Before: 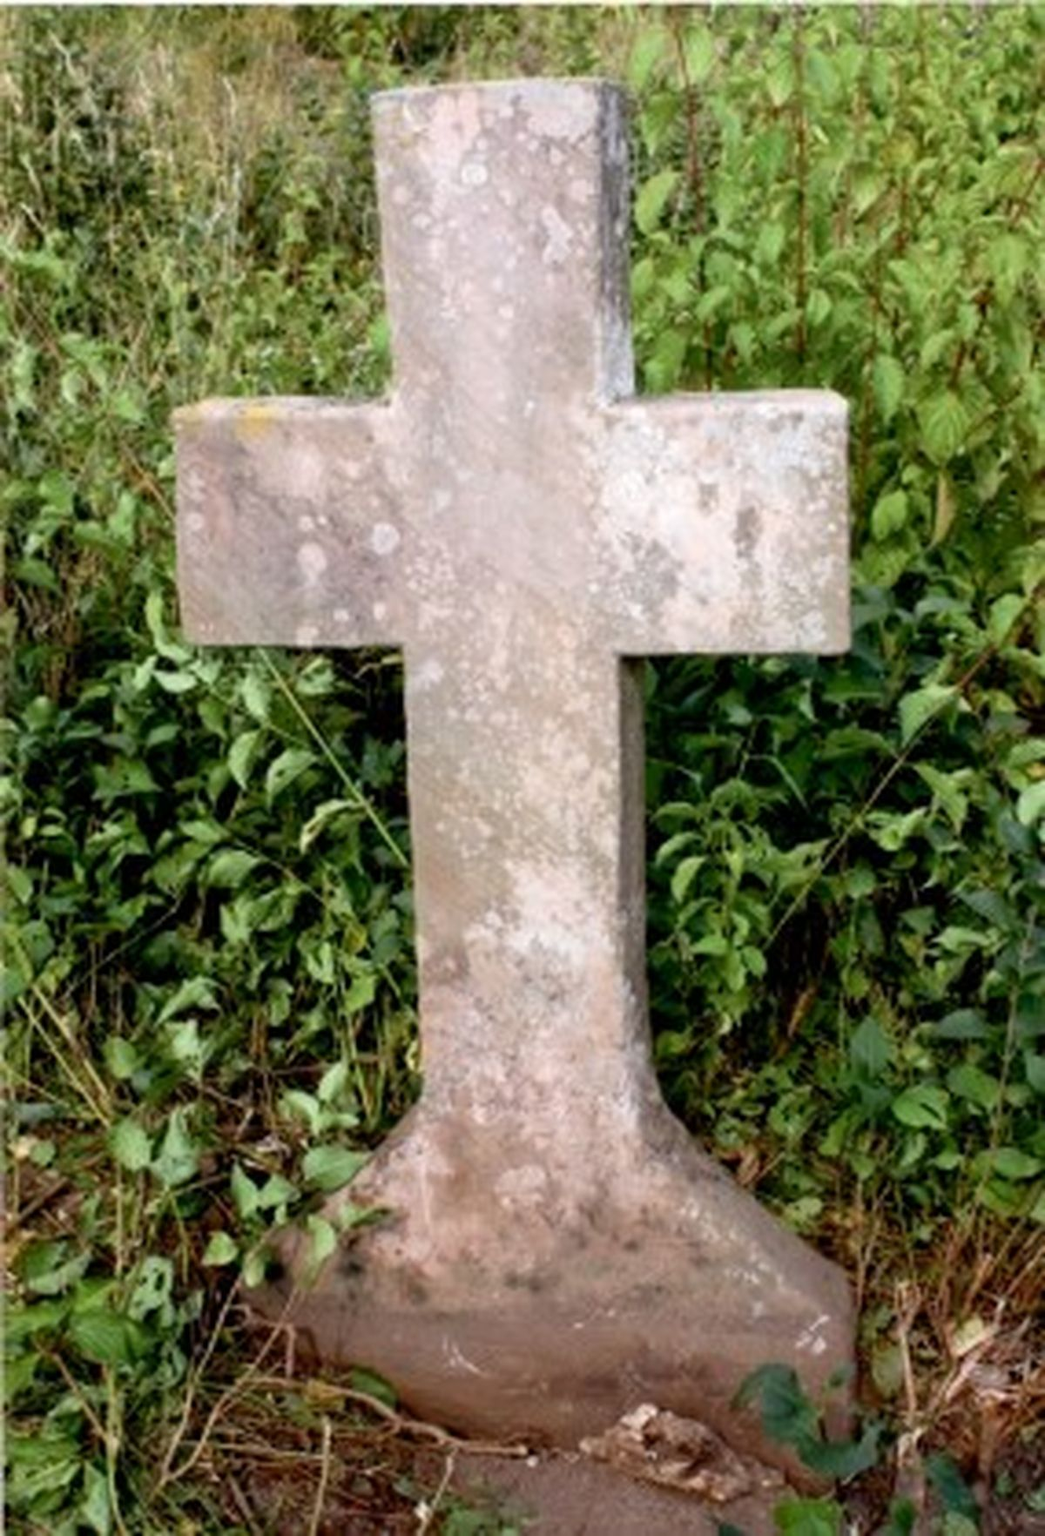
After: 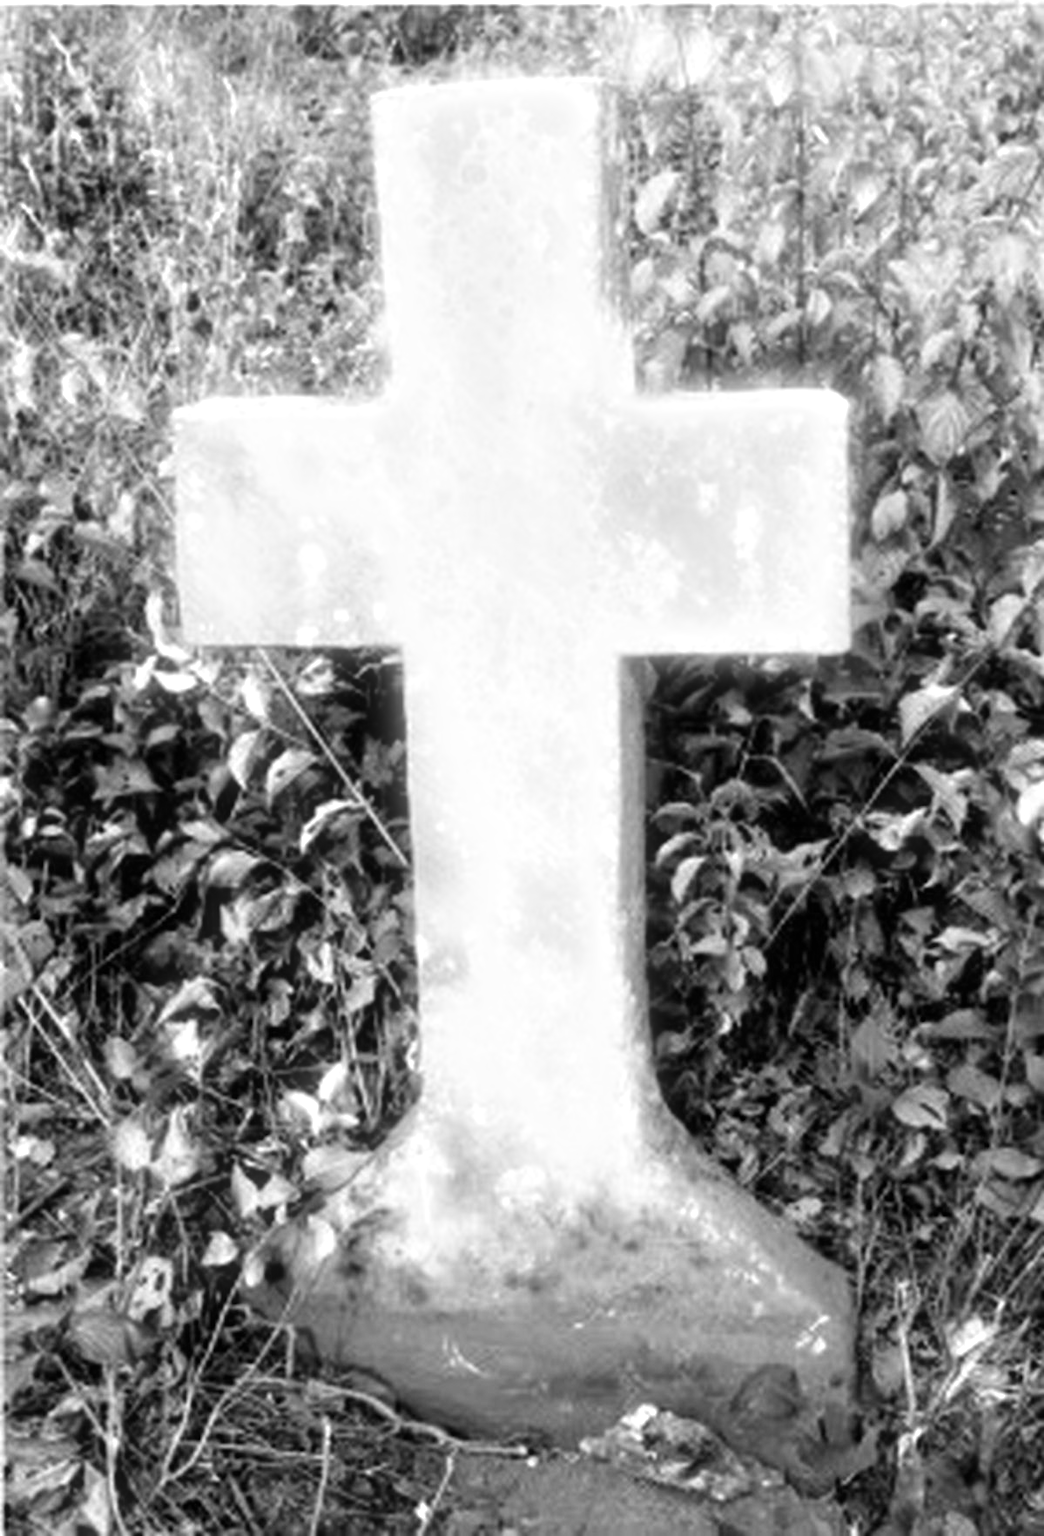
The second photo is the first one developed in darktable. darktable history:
exposure: black level correction 0, exposure 0.7 EV, compensate exposure bias true, compensate highlight preservation false
monochrome: a -6.99, b 35.61, size 1.4
bloom: size 5%, threshold 95%, strength 15%
color balance: lift [1, 1.001, 0.999, 1.001], gamma [1, 1.004, 1.007, 0.993], gain [1, 0.991, 0.987, 1.013], contrast 10%, output saturation 120%
